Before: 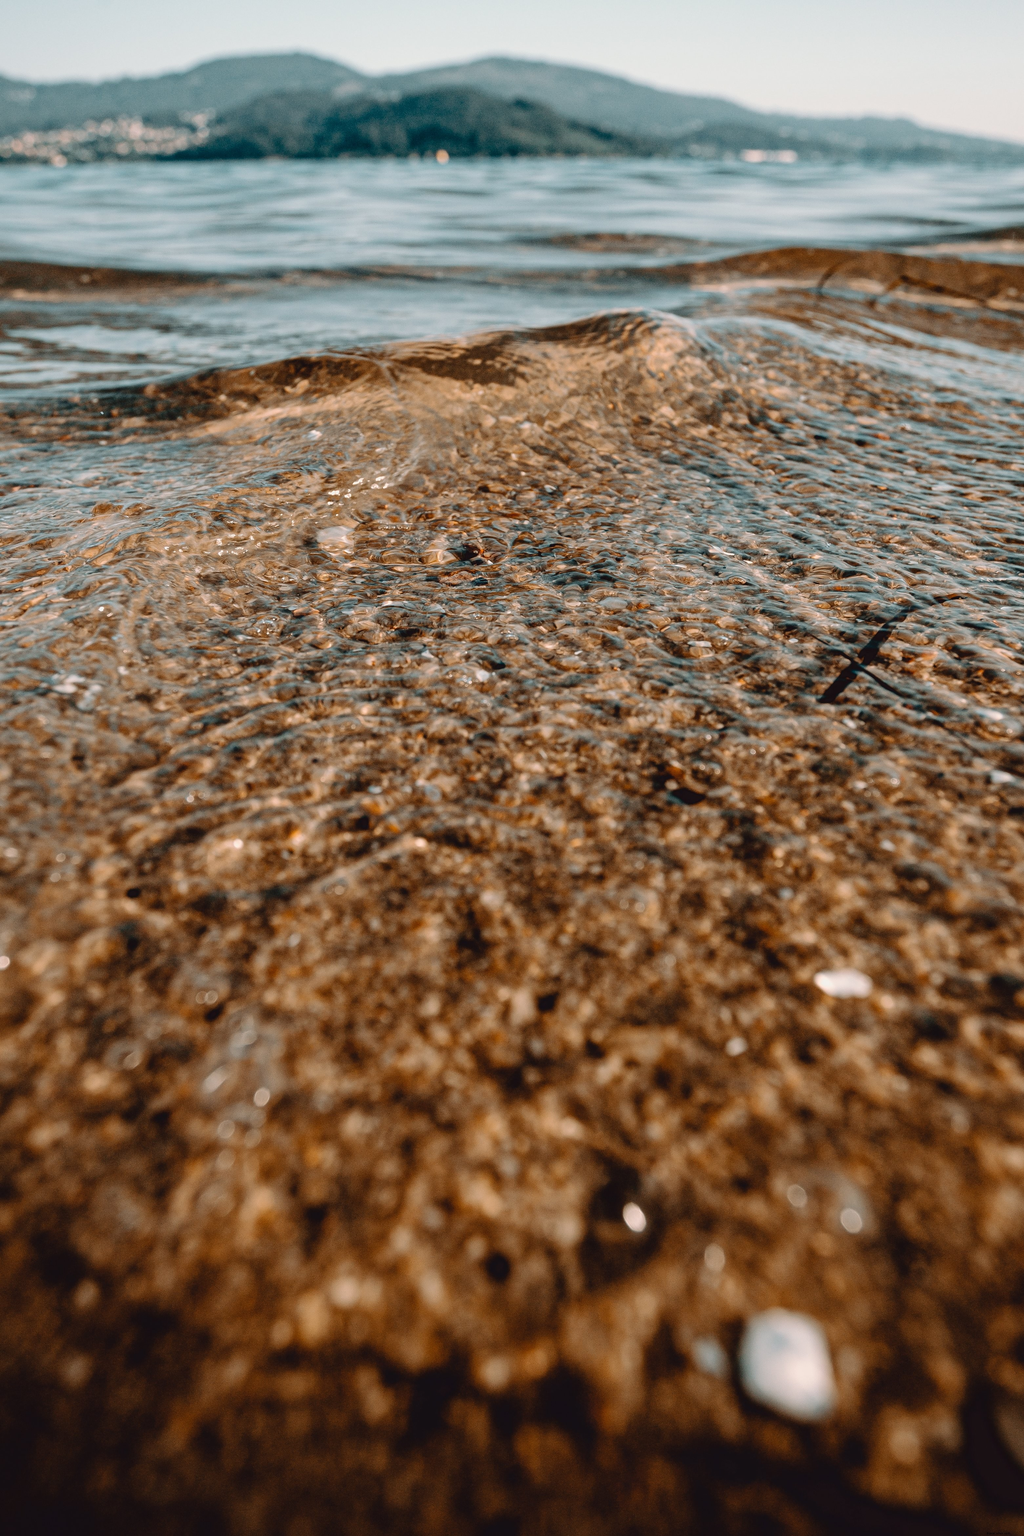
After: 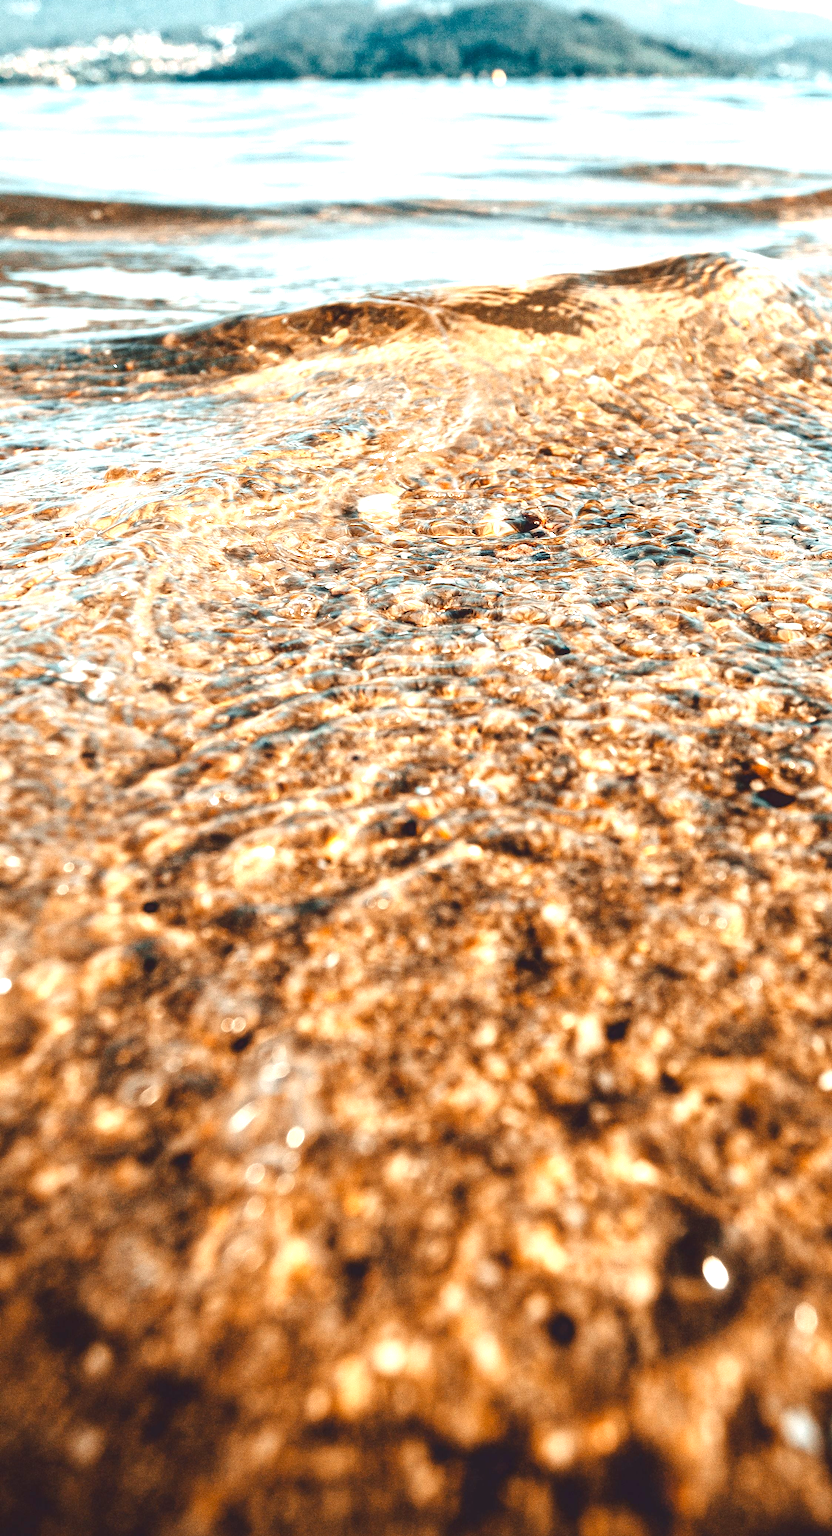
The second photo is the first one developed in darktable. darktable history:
exposure: black level correction 0.001, exposure 1.714 EV, compensate highlight preservation false
crop: top 5.786%, right 27.845%, bottom 5.489%
